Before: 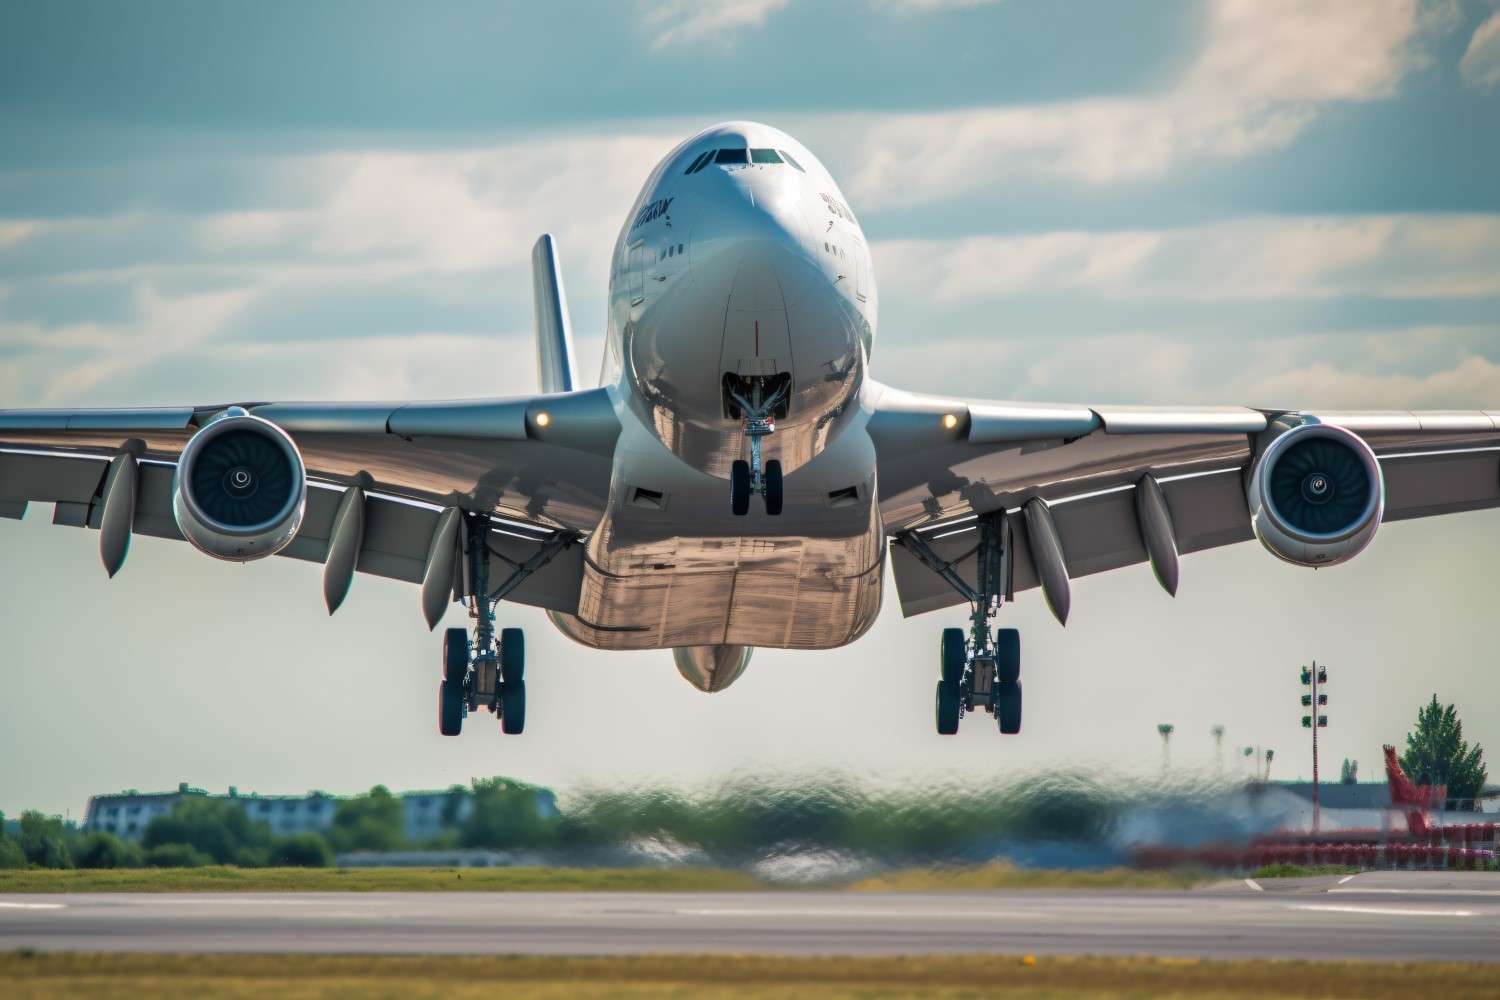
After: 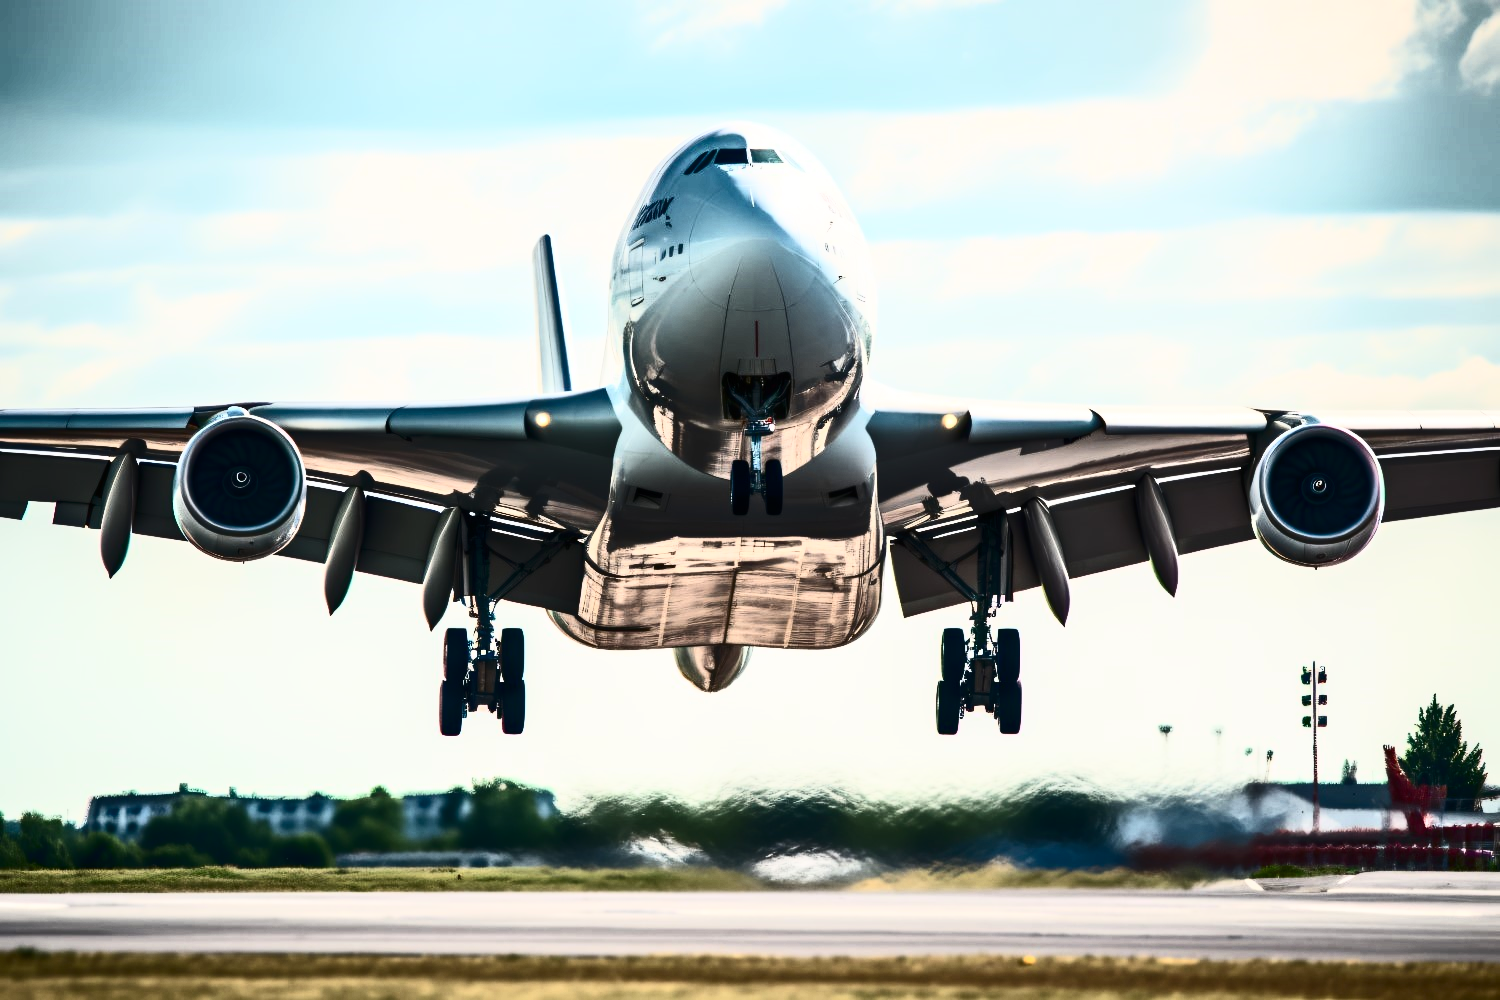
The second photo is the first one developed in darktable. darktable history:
contrast brightness saturation: contrast 0.93, brightness 0.2
